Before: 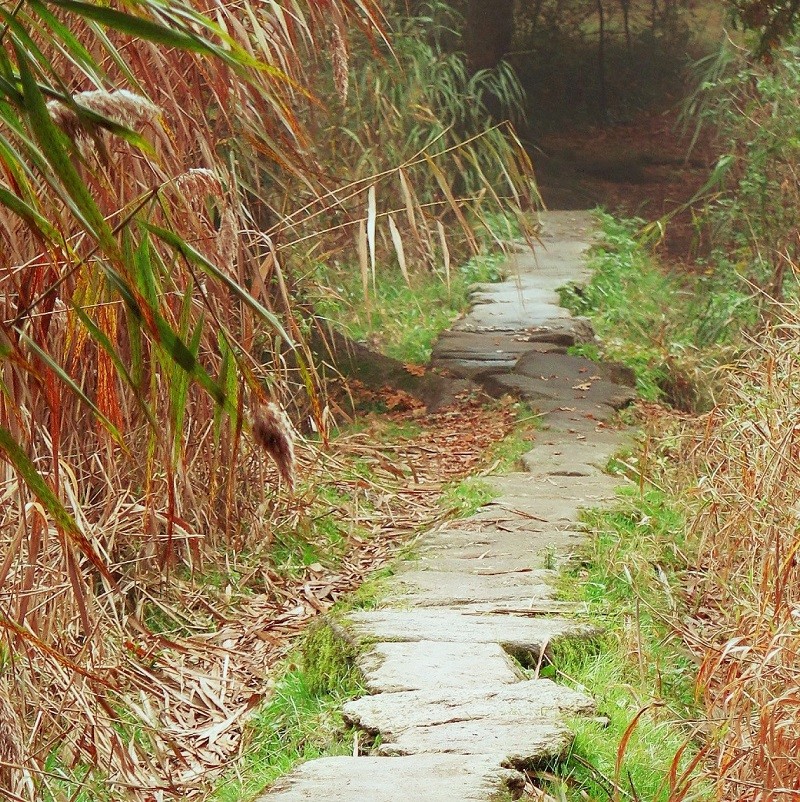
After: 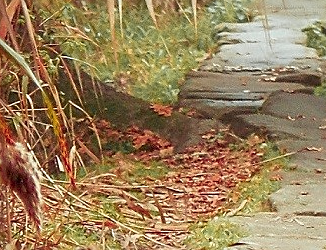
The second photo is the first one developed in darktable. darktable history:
sharpen: on, module defaults
crop: left 31.658%, top 32.503%, right 27.502%, bottom 36.205%
color zones: curves: ch1 [(0.263, 0.53) (0.376, 0.287) (0.487, 0.512) (0.748, 0.547) (1, 0.513)]; ch2 [(0.262, 0.45) (0.751, 0.477)], mix 23.91%
local contrast: mode bilateral grid, contrast 10, coarseness 25, detail 115%, midtone range 0.2
